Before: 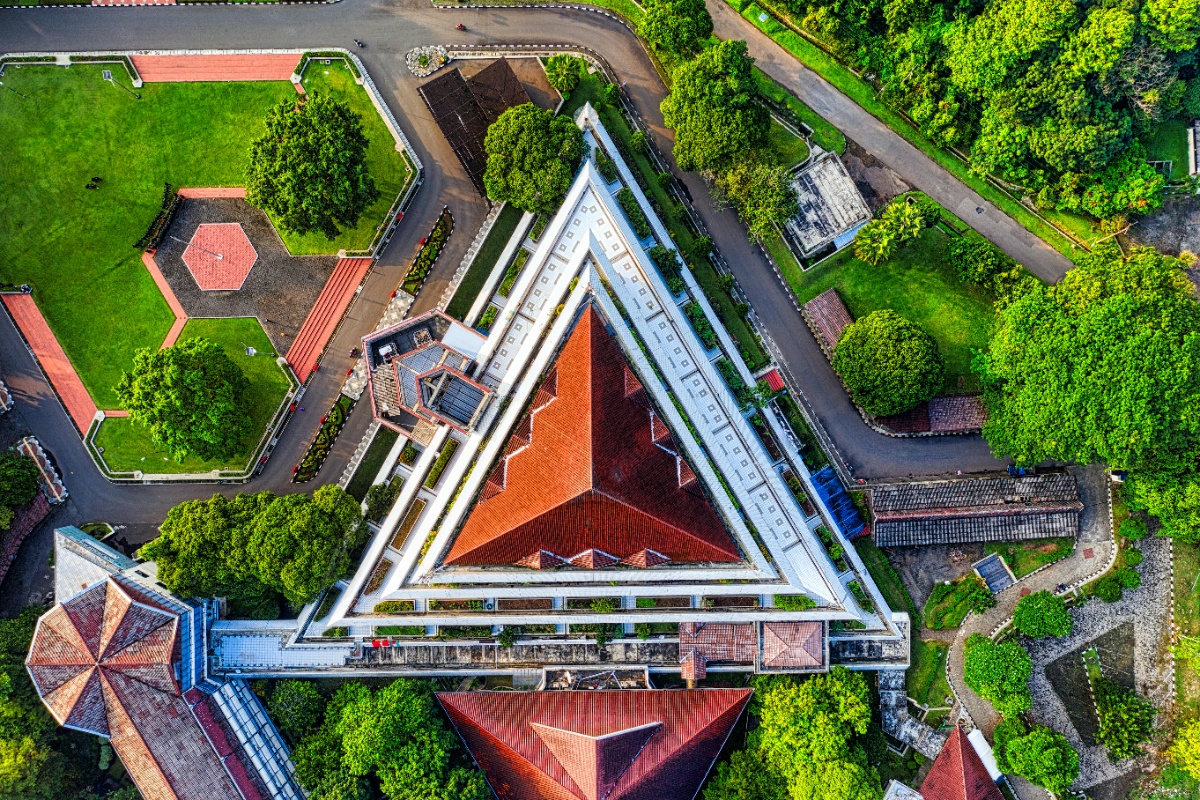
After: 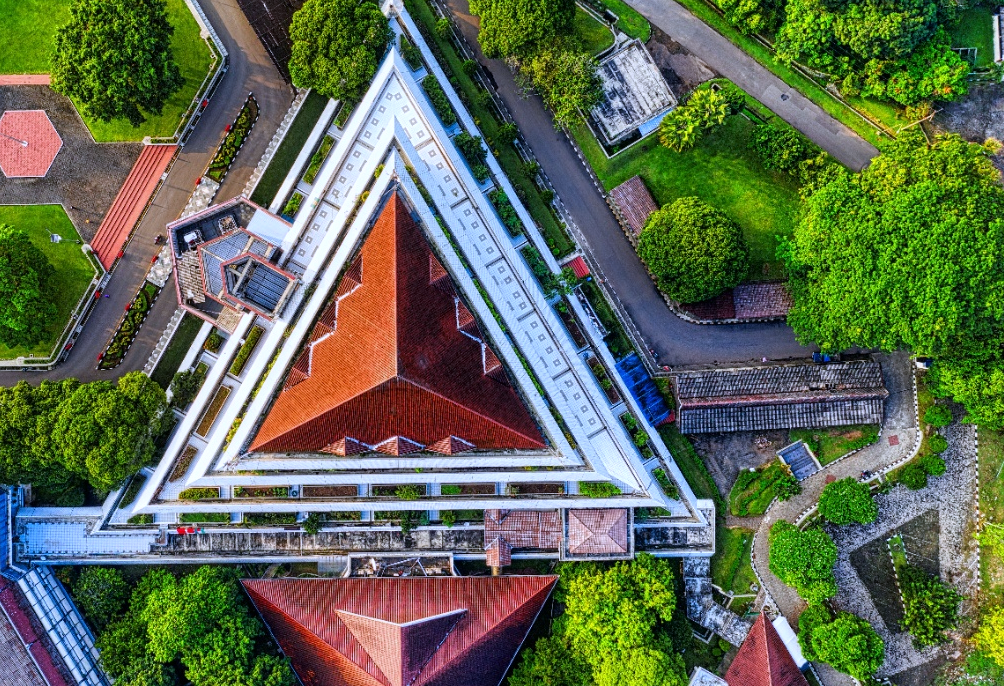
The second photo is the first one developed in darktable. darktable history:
crop: left 16.315%, top 14.246%
white balance: red 0.967, blue 1.119, emerald 0.756
